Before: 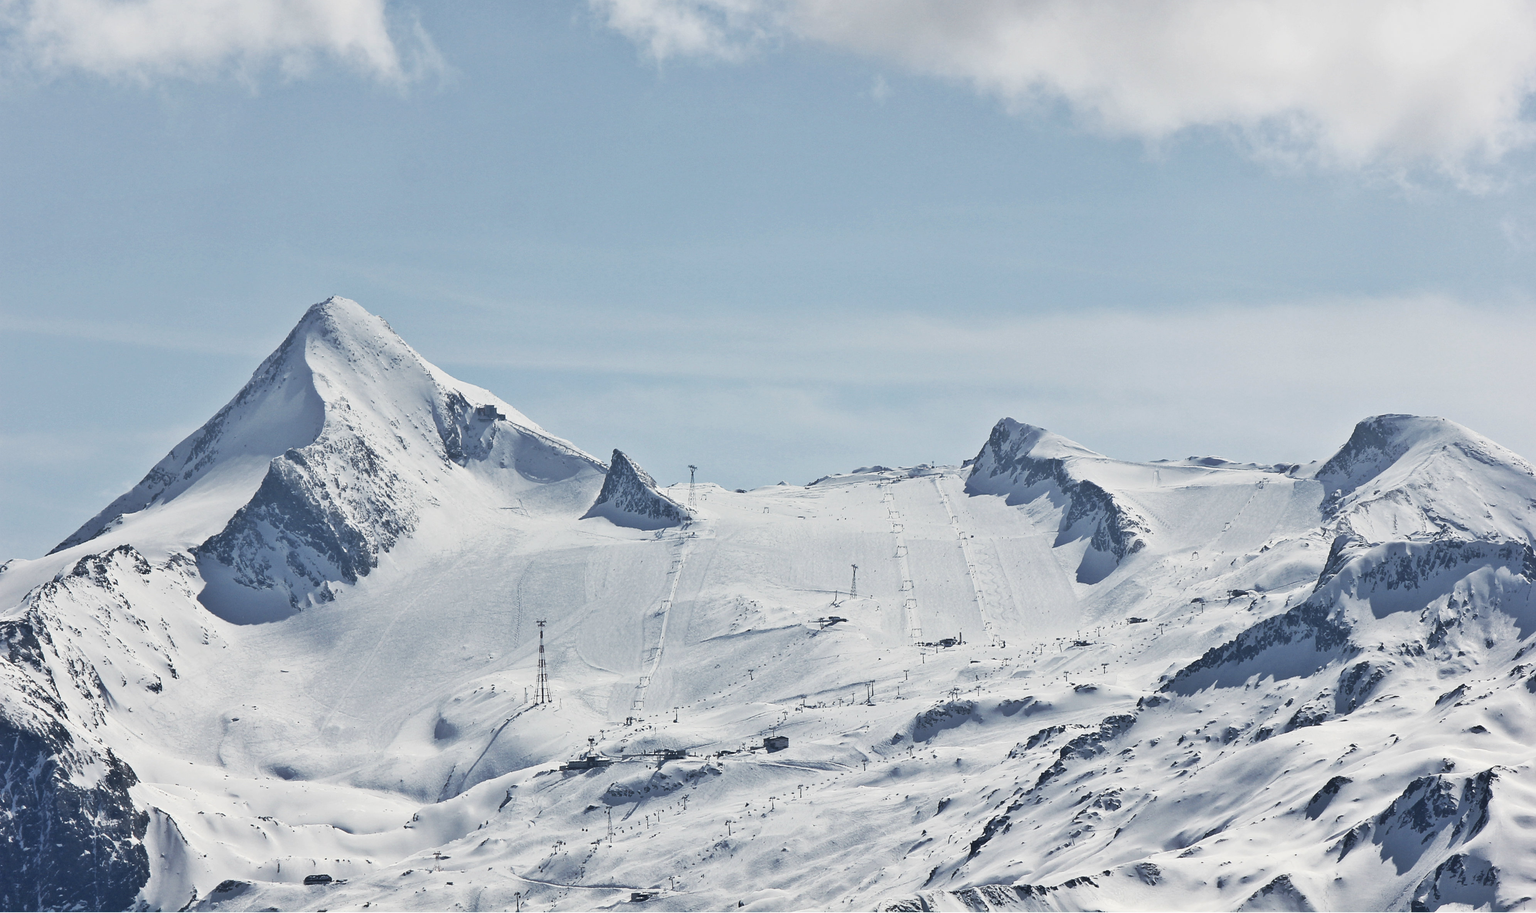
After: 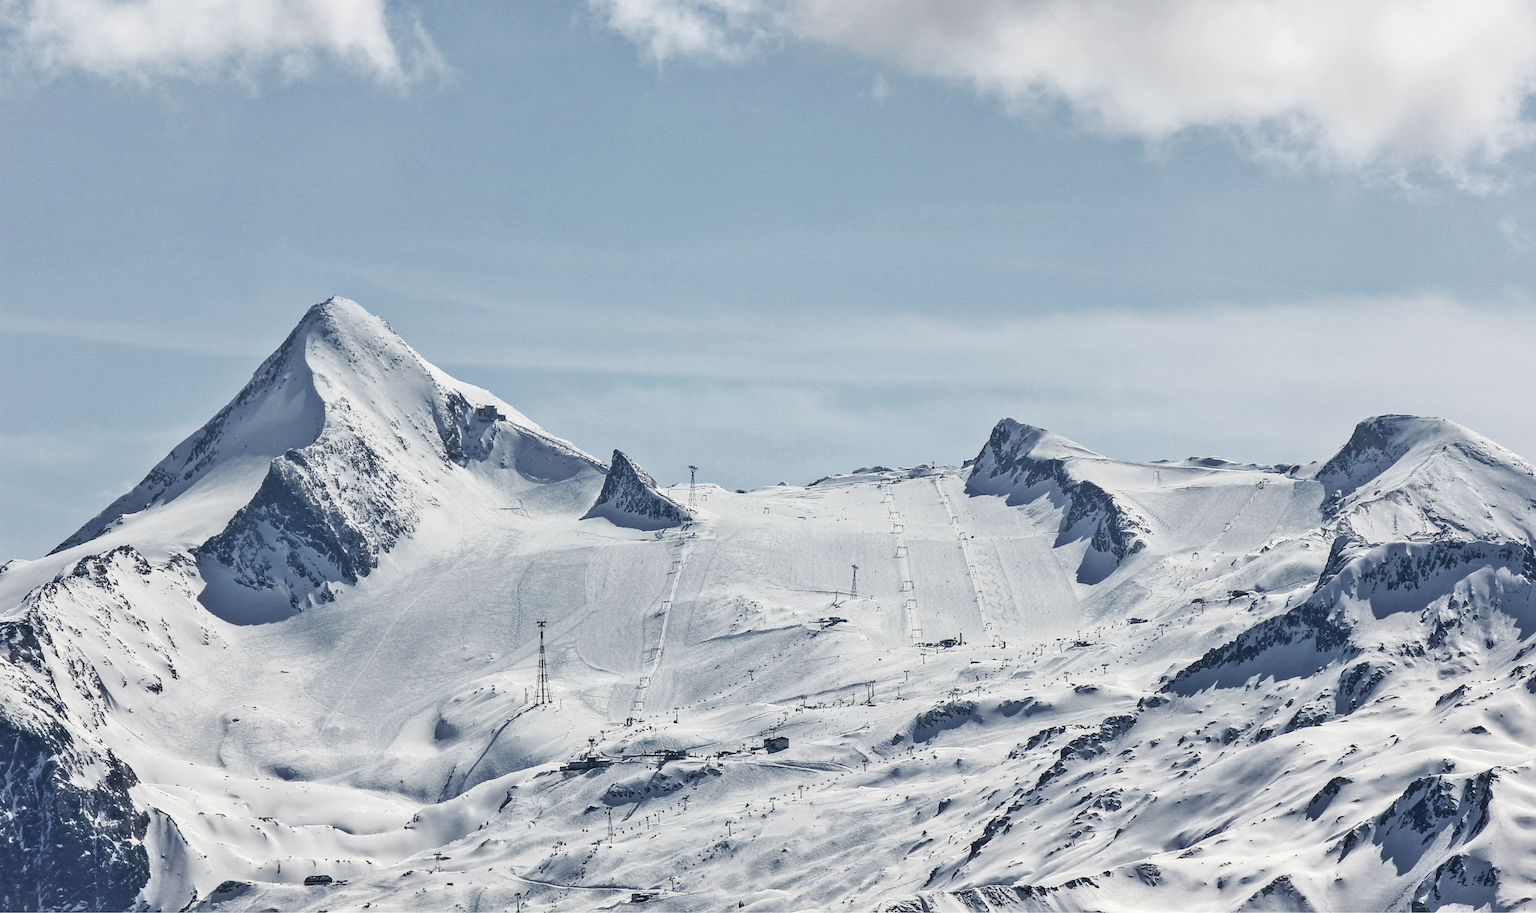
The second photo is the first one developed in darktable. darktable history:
local contrast: highlights 61%, detail 143%, midtone range 0.429
